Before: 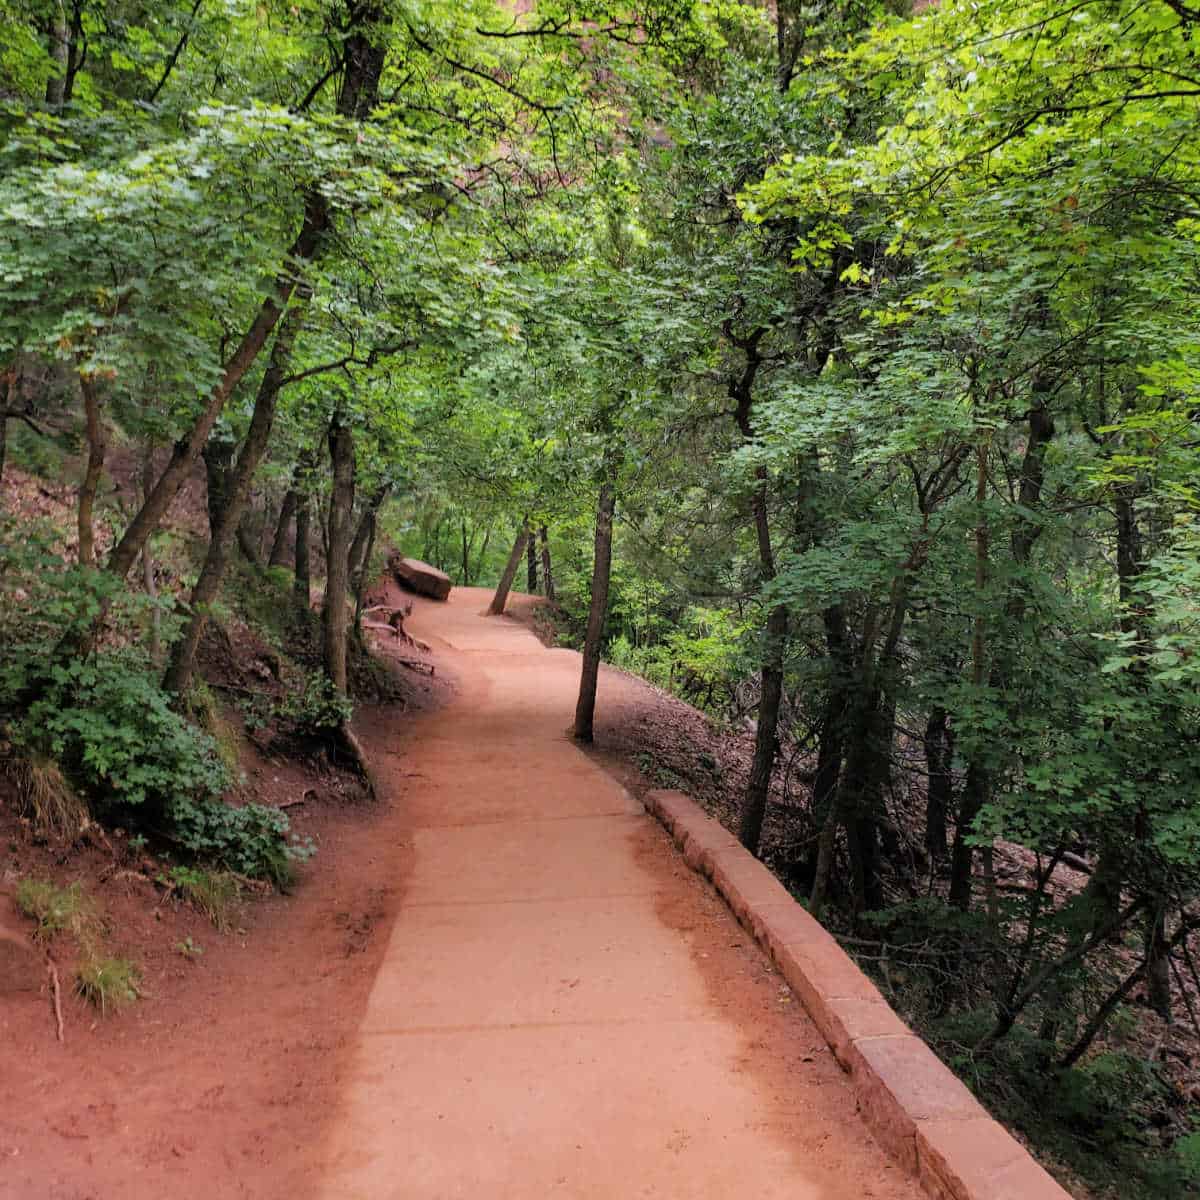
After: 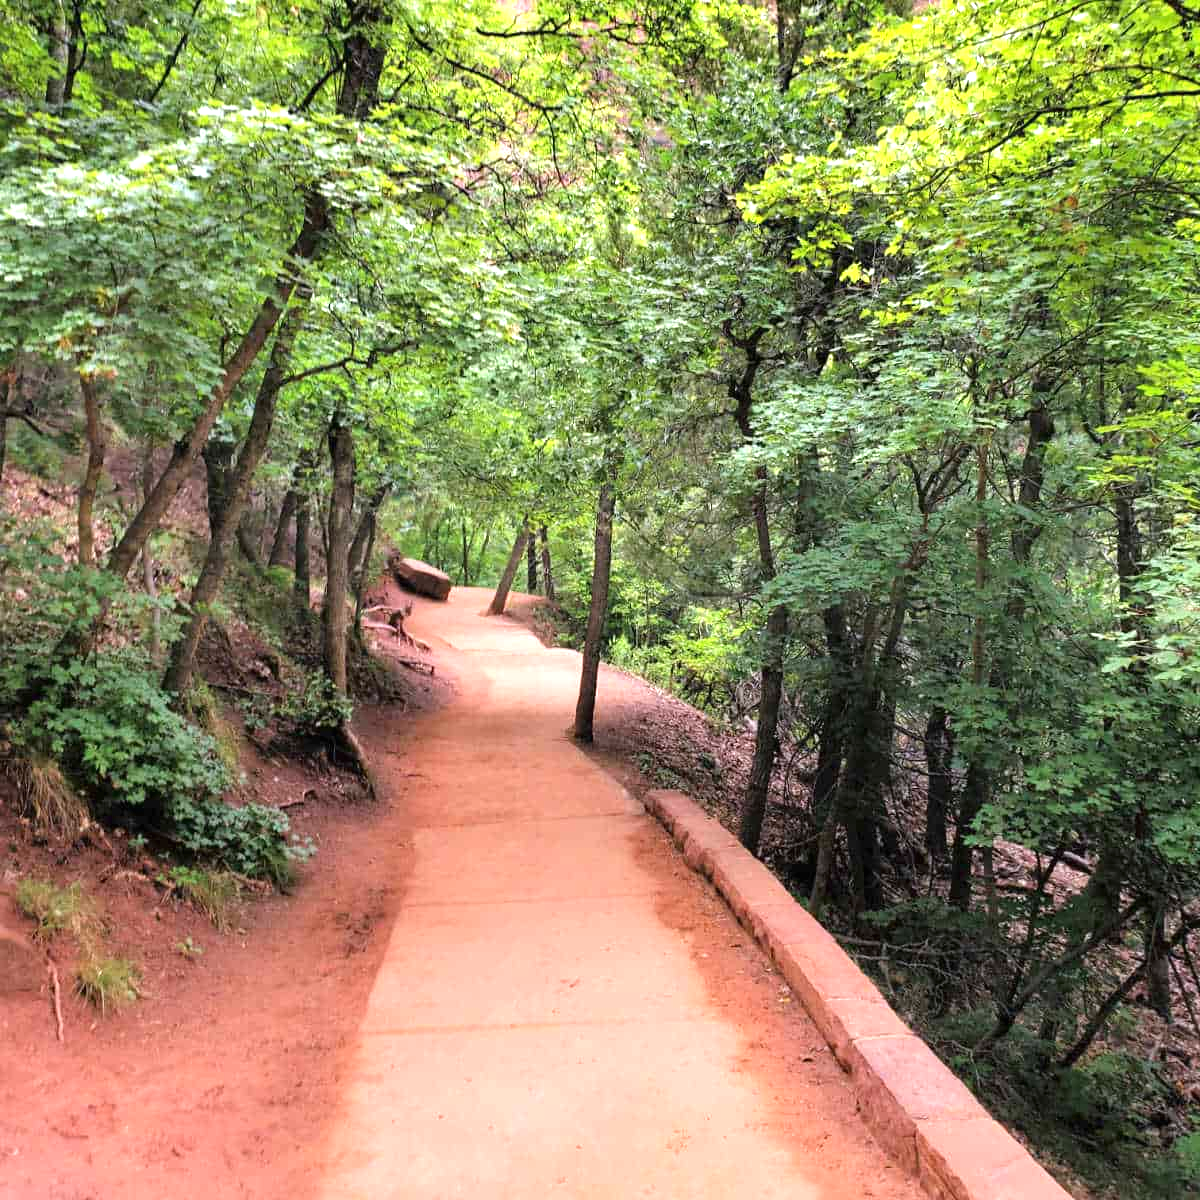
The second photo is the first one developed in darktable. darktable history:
white balance: red 1.004, blue 1.024
exposure: black level correction 0, exposure 1 EV, compensate exposure bias true, compensate highlight preservation false
